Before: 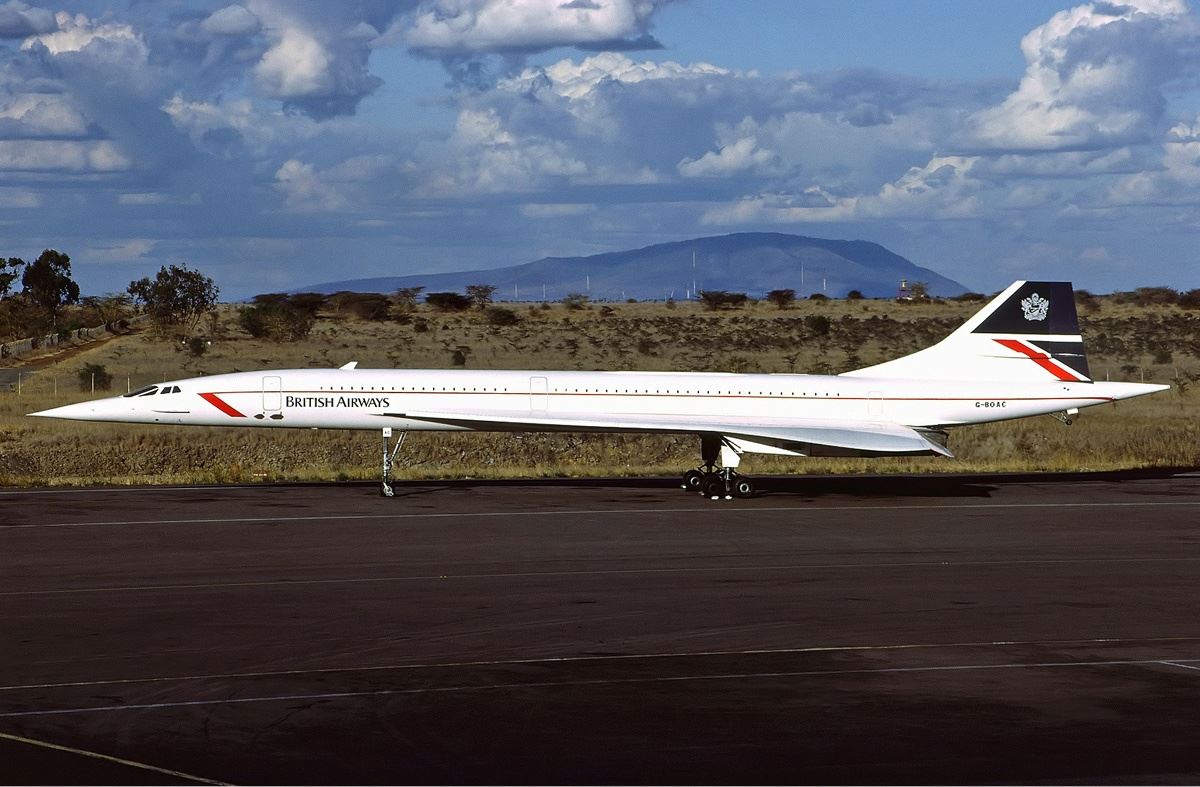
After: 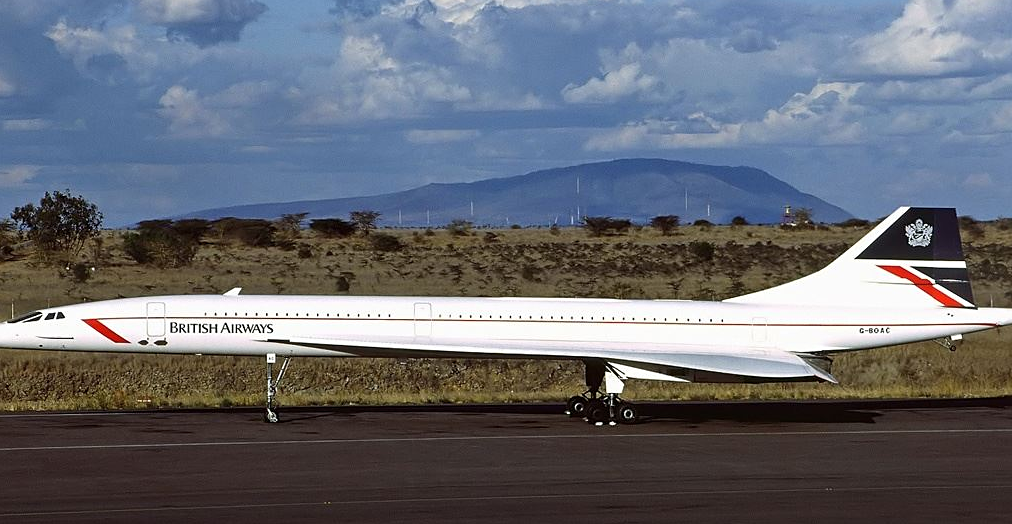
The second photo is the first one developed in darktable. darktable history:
sharpen: amount 0.215
crop and rotate: left 9.67%, top 9.638%, right 5.981%, bottom 23.753%
